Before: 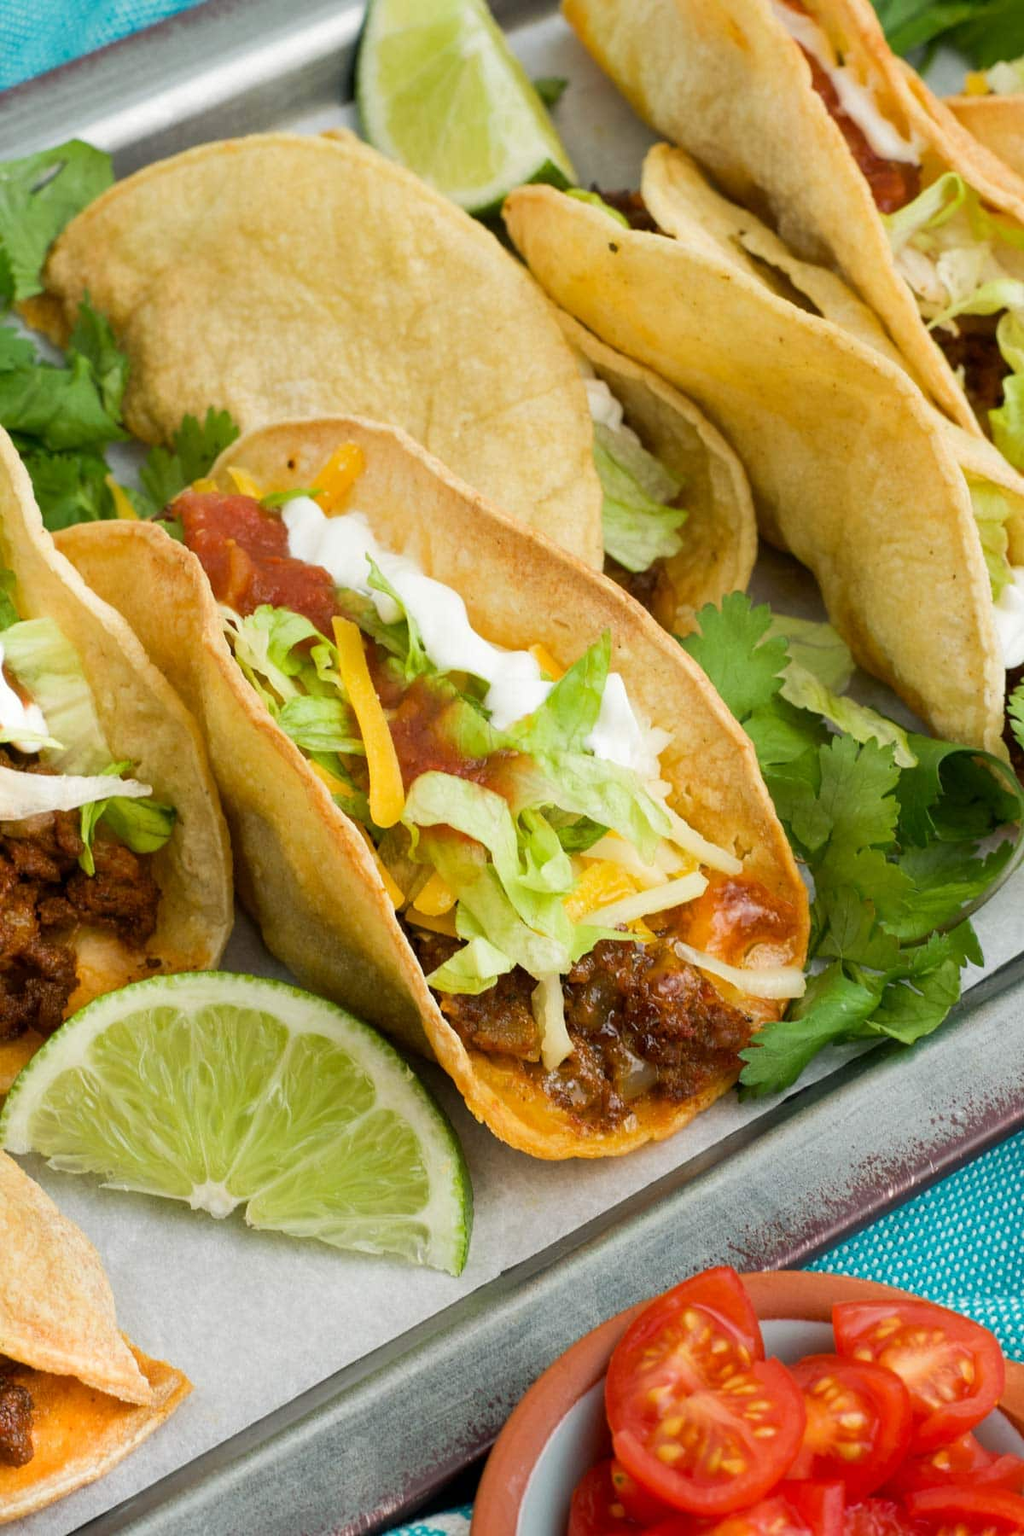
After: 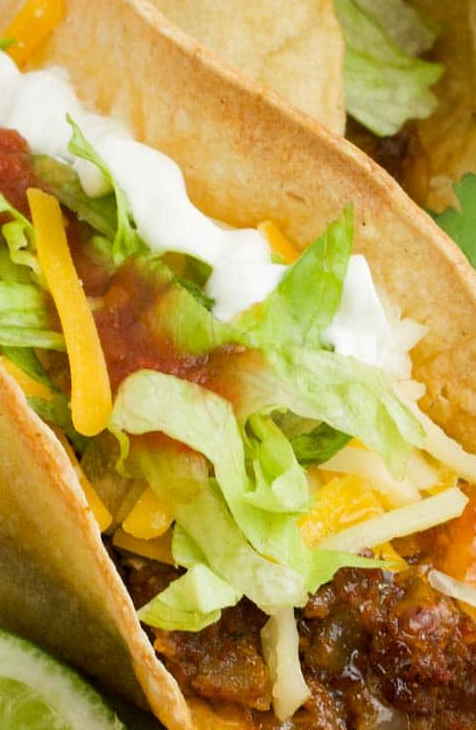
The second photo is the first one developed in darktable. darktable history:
crop: left 30.179%, top 29.715%, right 30.094%, bottom 29.699%
